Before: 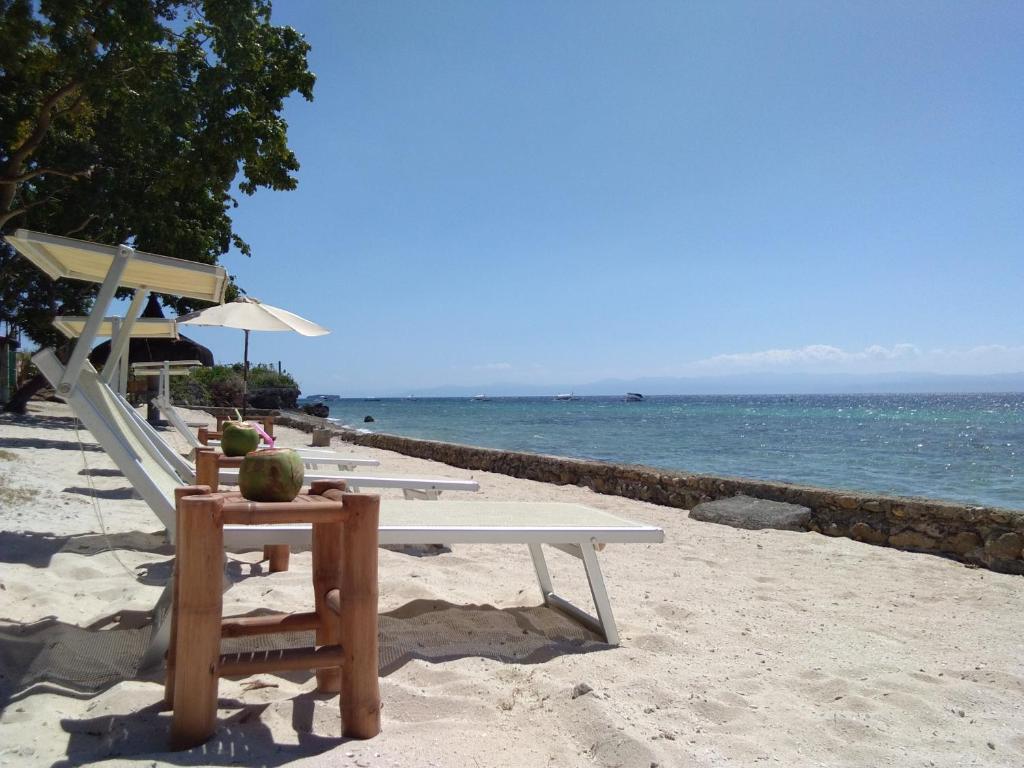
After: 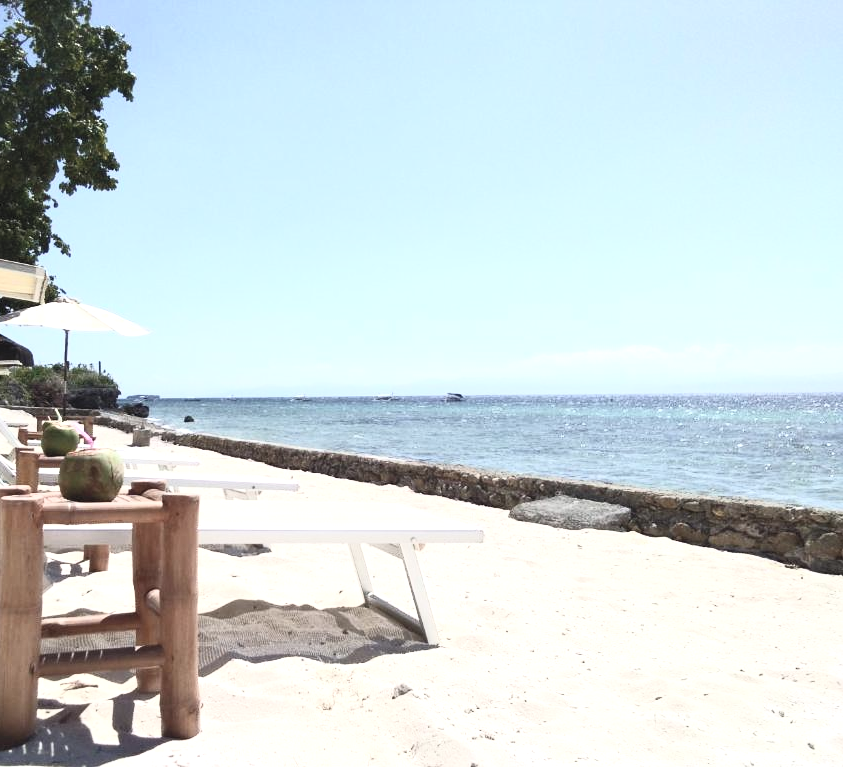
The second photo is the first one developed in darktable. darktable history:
crop: left 17.582%, bottom 0.031%
shadows and highlights: shadows -12.5, white point adjustment 4, highlights 28.33
contrast brightness saturation: contrast 0.43, brightness 0.56, saturation -0.19
